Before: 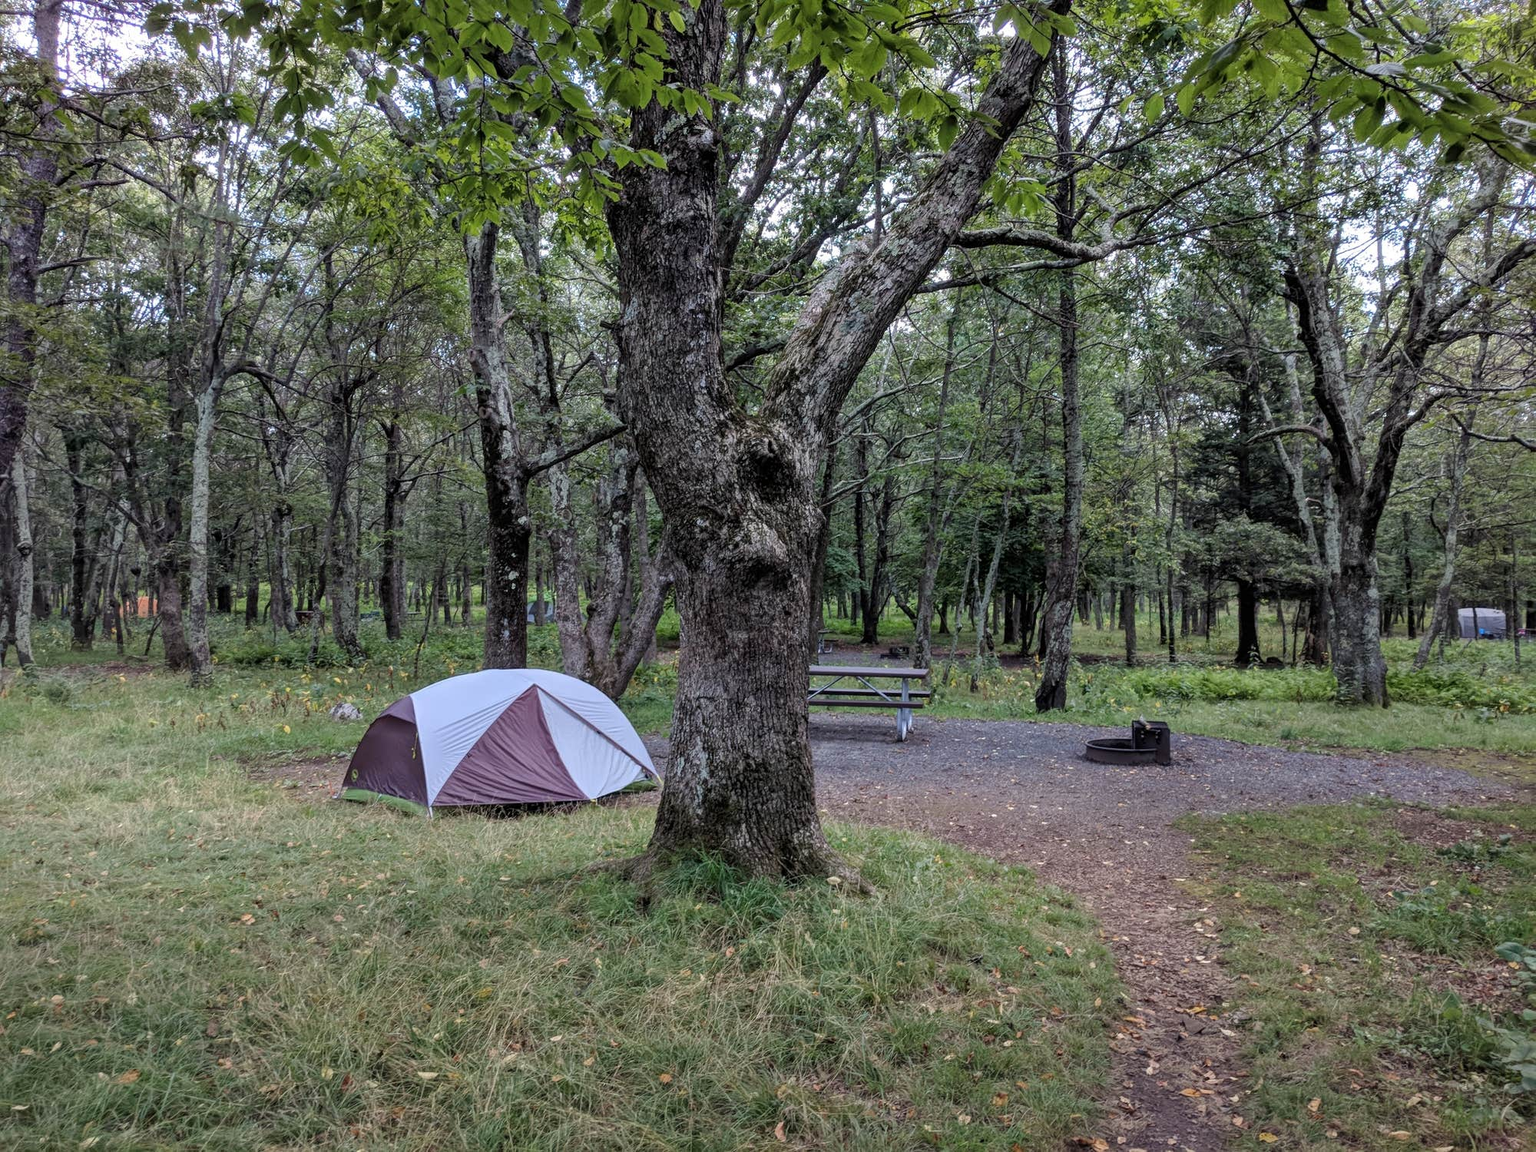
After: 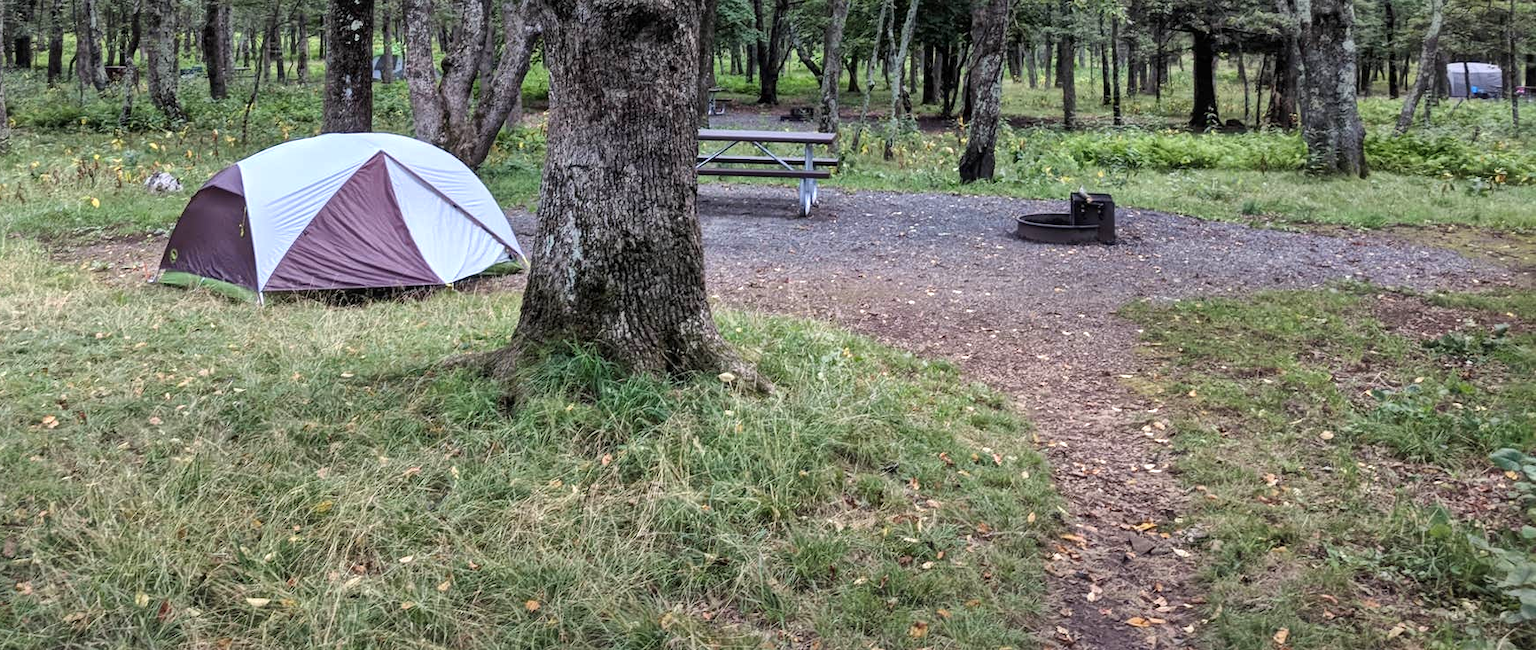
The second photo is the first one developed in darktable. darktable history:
exposure: black level correction -0.002, exposure 0.54 EV, compensate highlight preservation false
local contrast: mode bilateral grid, contrast 20, coarseness 50, detail 132%, midtone range 0.2
crop and rotate: left 13.306%, top 48.129%, bottom 2.928%
